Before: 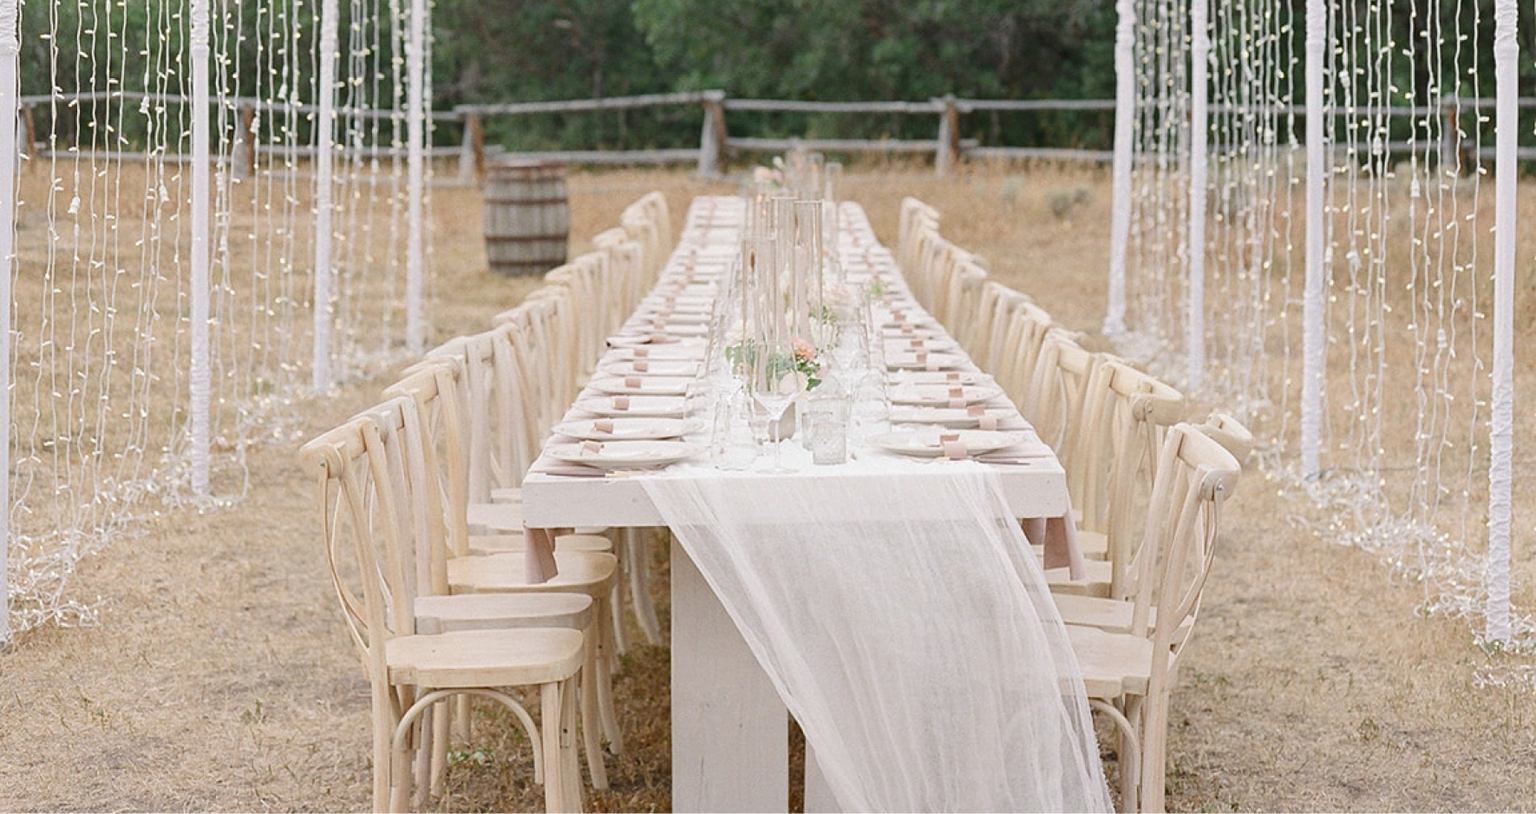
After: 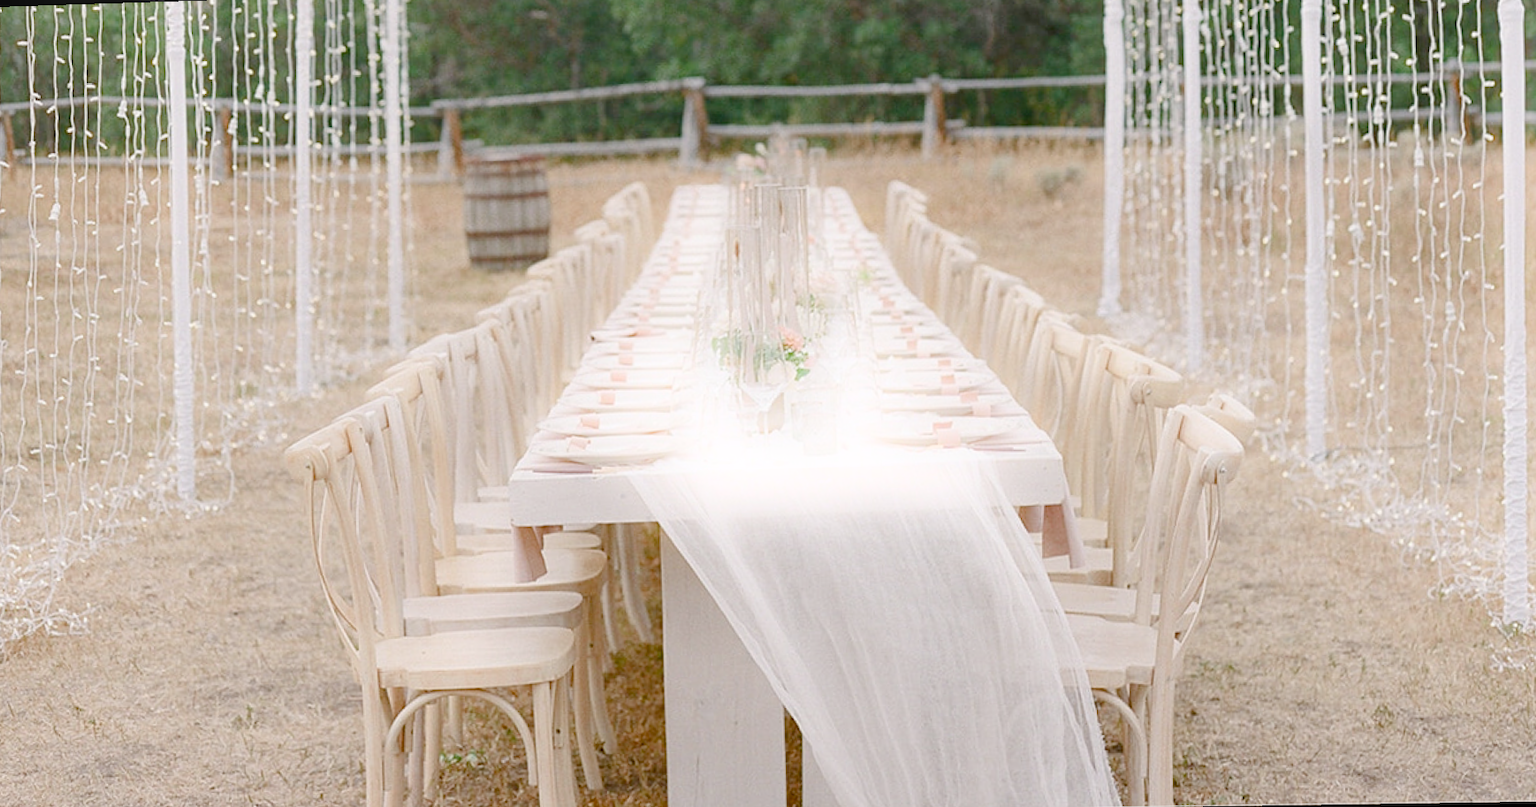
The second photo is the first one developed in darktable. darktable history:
rotate and perspective: rotation -1.32°, lens shift (horizontal) -0.031, crop left 0.015, crop right 0.985, crop top 0.047, crop bottom 0.982
color balance rgb: shadows lift › chroma 1%, shadows lift › hue 113°, highlights gain › chroma 0.2%, highlights gain › hue 333°, perceptual saturation grading › global saturation 20%, perceptual saturation grading › highlights -50%, perceptual saturation grading › shadows 25%, contrast -20%
exposure: black level correction 0.001, exposure 0.5 EV, compensate exposure bias true, compensate highlight preservation false
bloom: size 5%, threshold 95%, strength 15%
